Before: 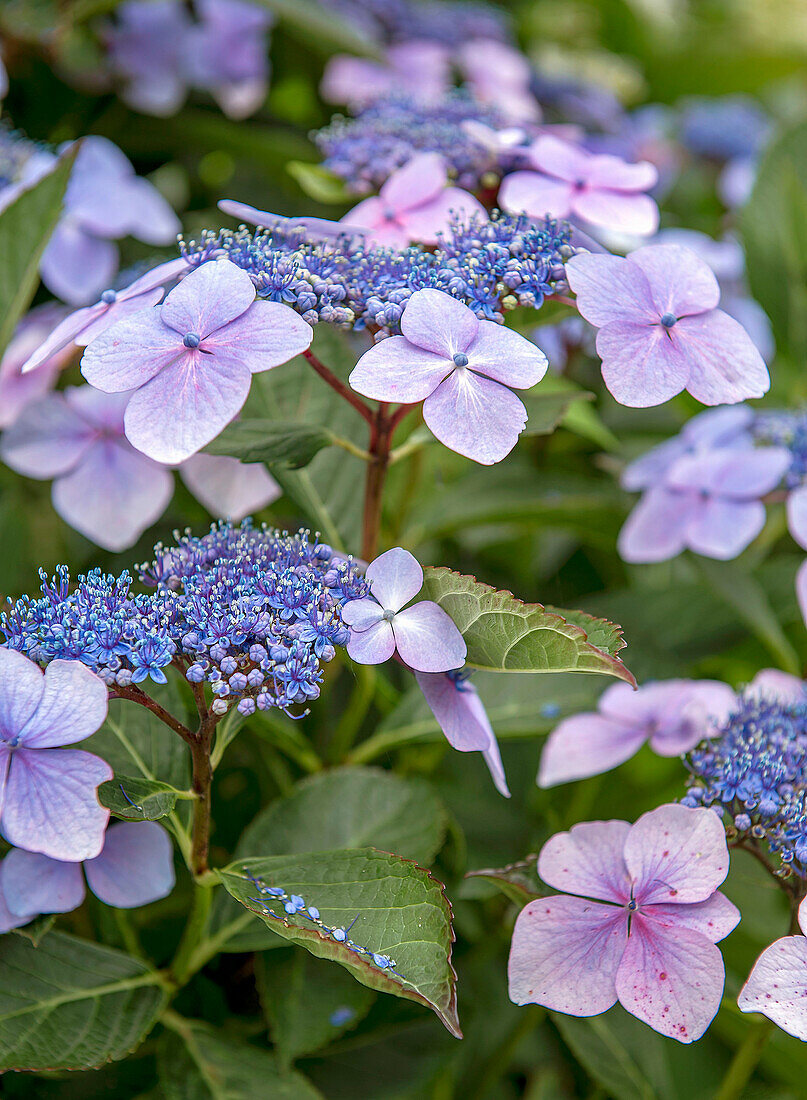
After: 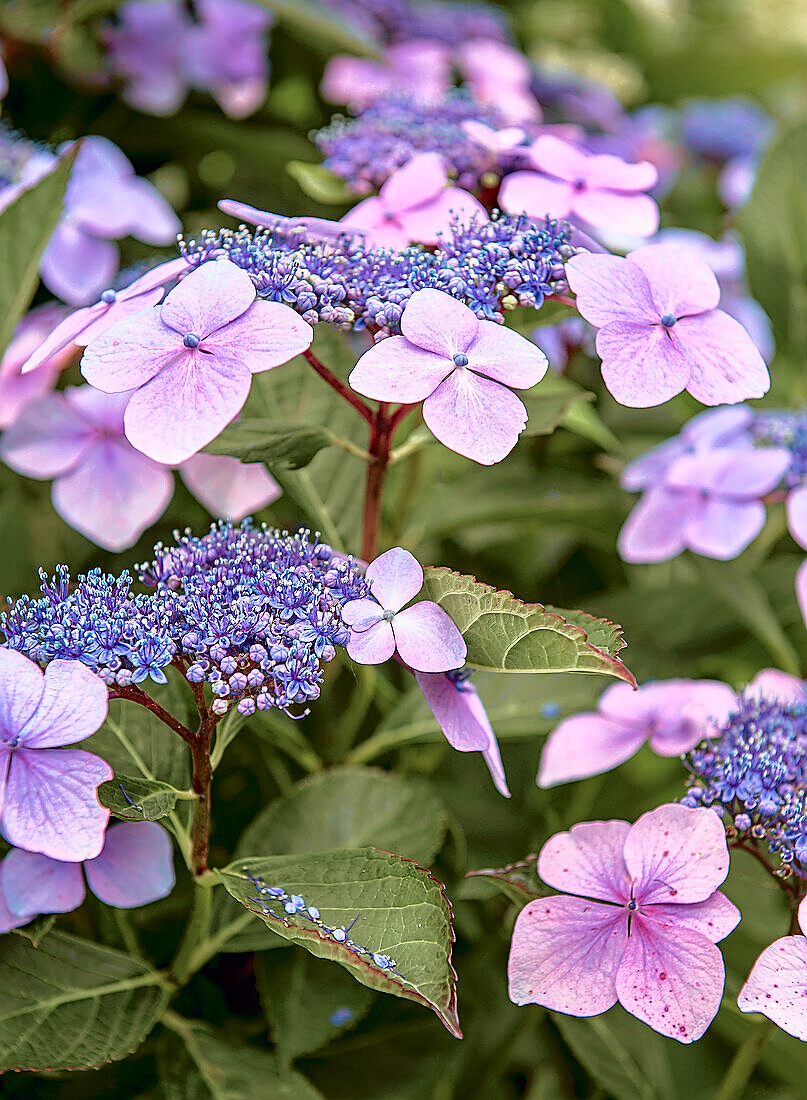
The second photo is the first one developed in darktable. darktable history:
tone curve: curves: ch0 [(0, 0) (0.105, 0.068) (0.195, 0.162) (0.283, 0.283) (0.384, 0.404) (0.485, 0.531) (0.638, 0.681) (0.795, 0.879) (1, 0.977)]; ch1 [(0, 0) (0.161, 0.092) (0.35, 0.33) (0.379, 0.401) (0.456, 0.469) (0.498, 0.506) (0.521, 0.549) (0.58, 0.624) (0.635, 0.671) (1, 1)]; ch2 [(0, 0) (0.371, 0.362) (0.437, 0.437) (0.483, 0.484) (0.53, 0.515) (0.56, 0.58) (0.622, 0.606) (1, 1)], color space Lab, independent channels, preserve colors none
sharpen: on, module defaults
velvia: strength 17.23%
